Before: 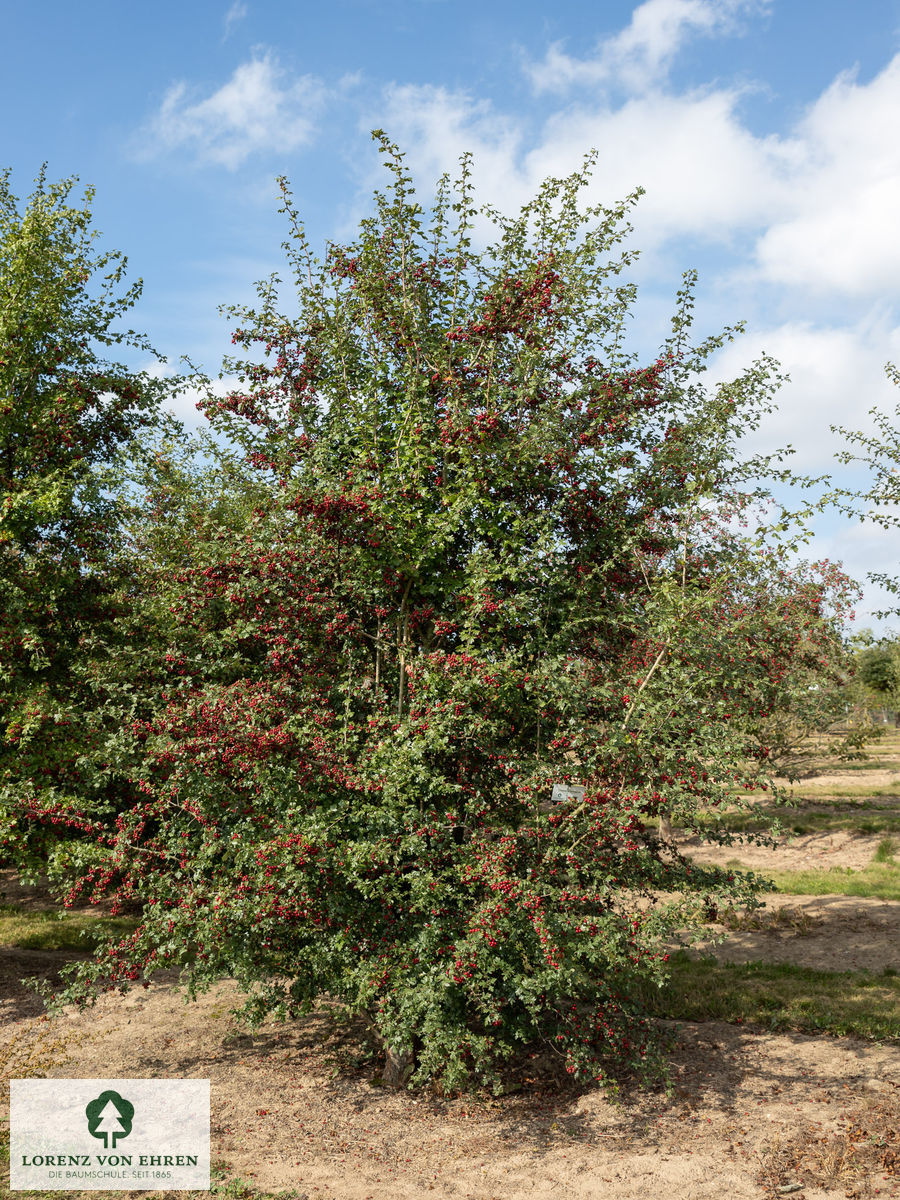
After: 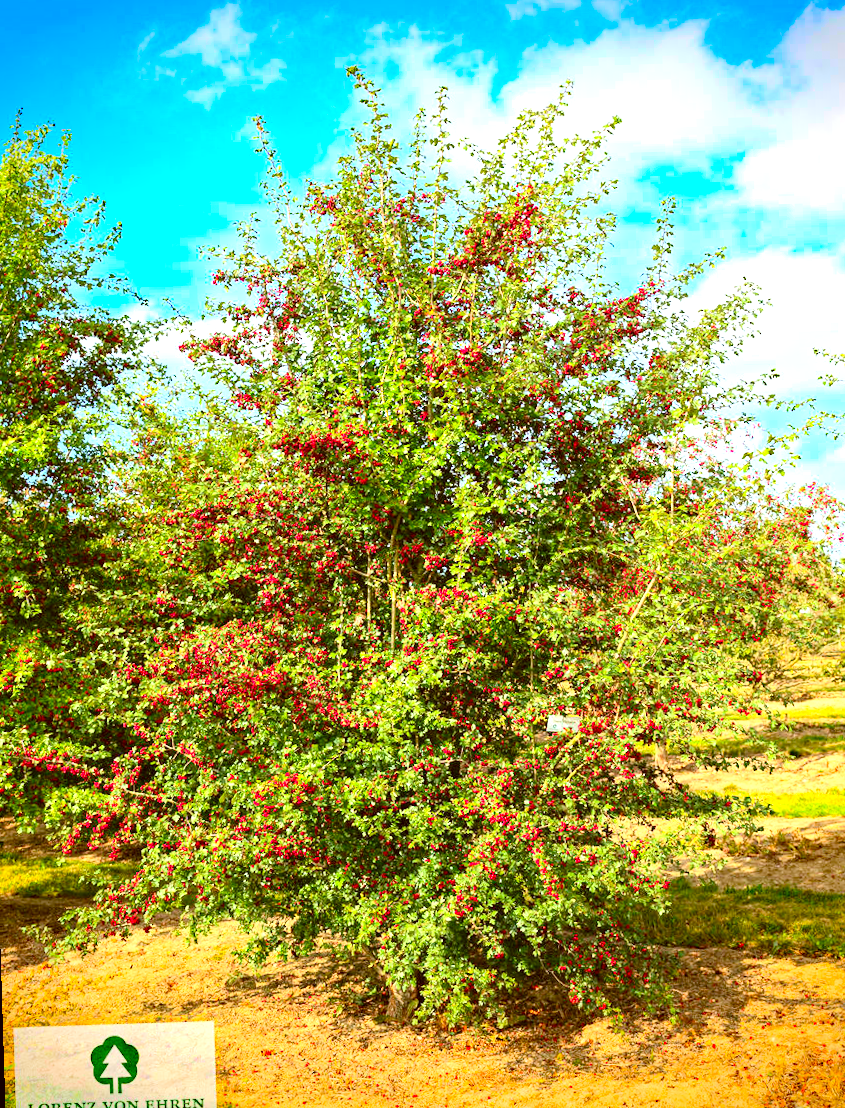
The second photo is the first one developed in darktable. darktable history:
crop: left 3.305%, top 6.436%, right 6.389%, bottom 3.258%
contrast brightness saturation: contrast 0.2, brightness 0.2, saturation 0.8
color correction: highlights a* -0.482, highlights b* 0.161, shadows a* 4.66, shadows b* 20.72
local contrast: highlights 100%, shadows 100%, detail 120%, midtone range 0.2
exposure: black level correction 0, exposure 1.125 EV, compensate exposure bias true, compensate highlight preservation false
rotate and perspective: rotation -1.77°, lens shift (horizontal) 0.004, automatic cropping off
vignetting: fall-off start 88.53%, fall-off radius 44.2%, saturation 0.376, width/height ratio 1.161
haze removal: strength 0.53, distance 0.925, compatibility mode true, adaptive false
